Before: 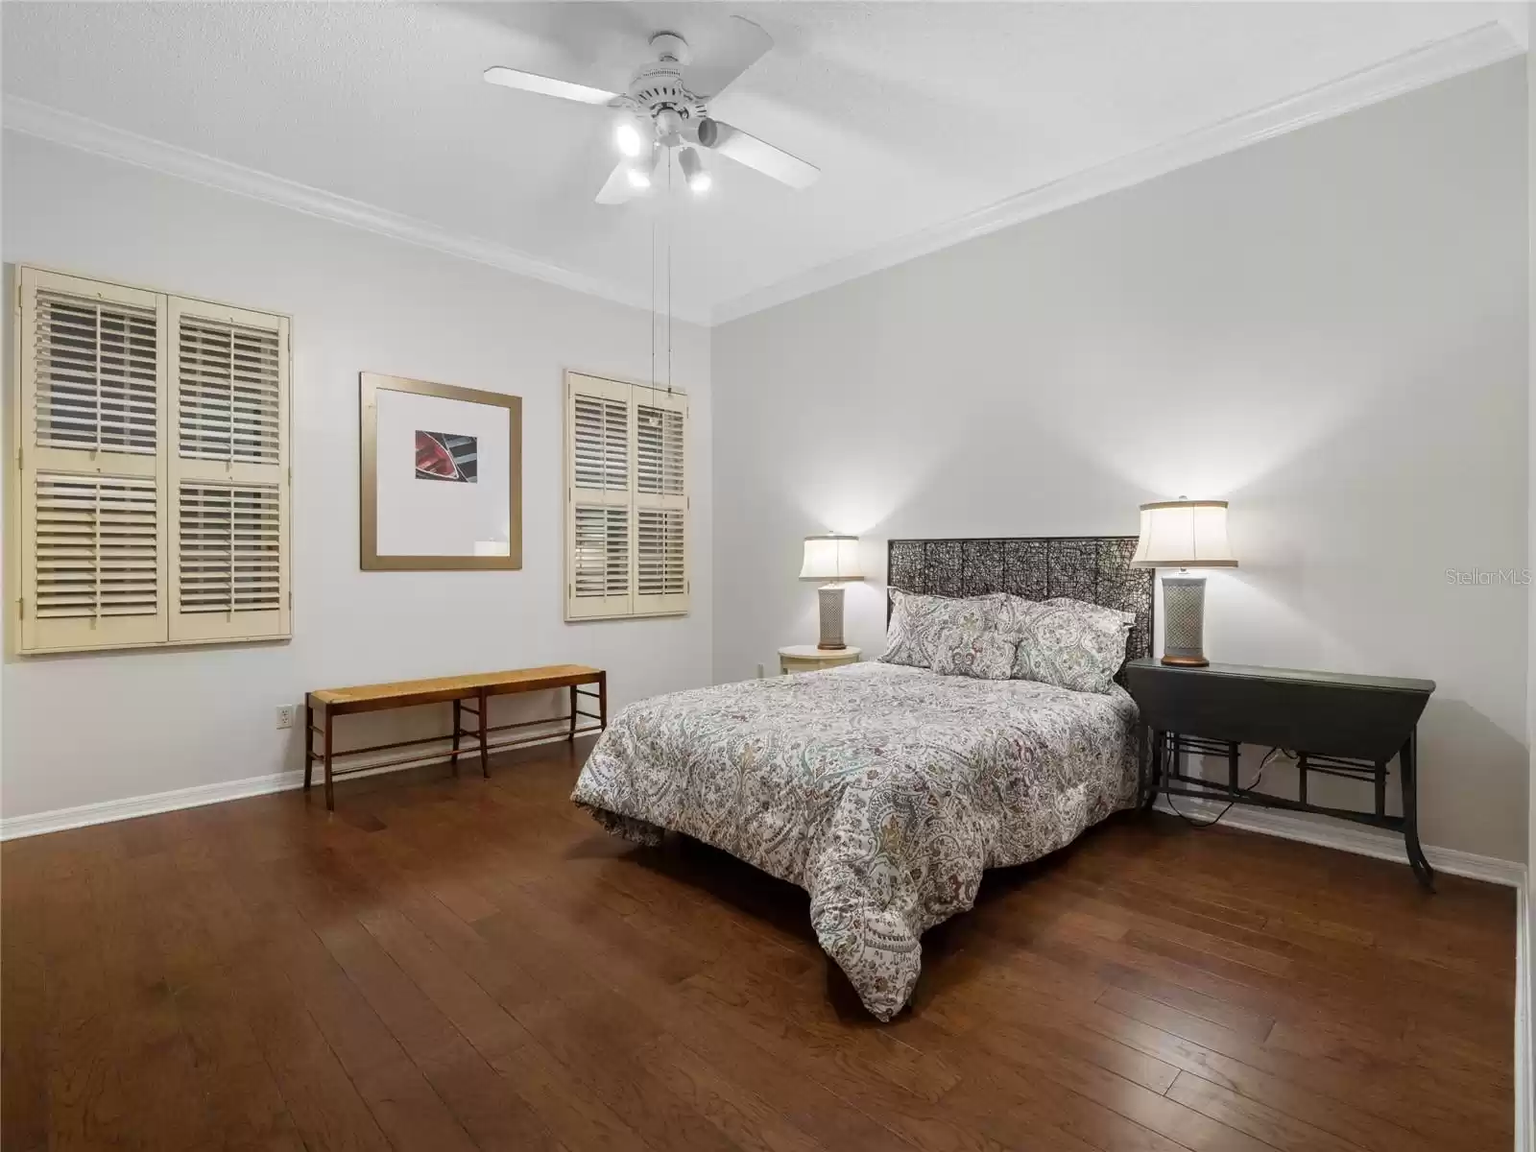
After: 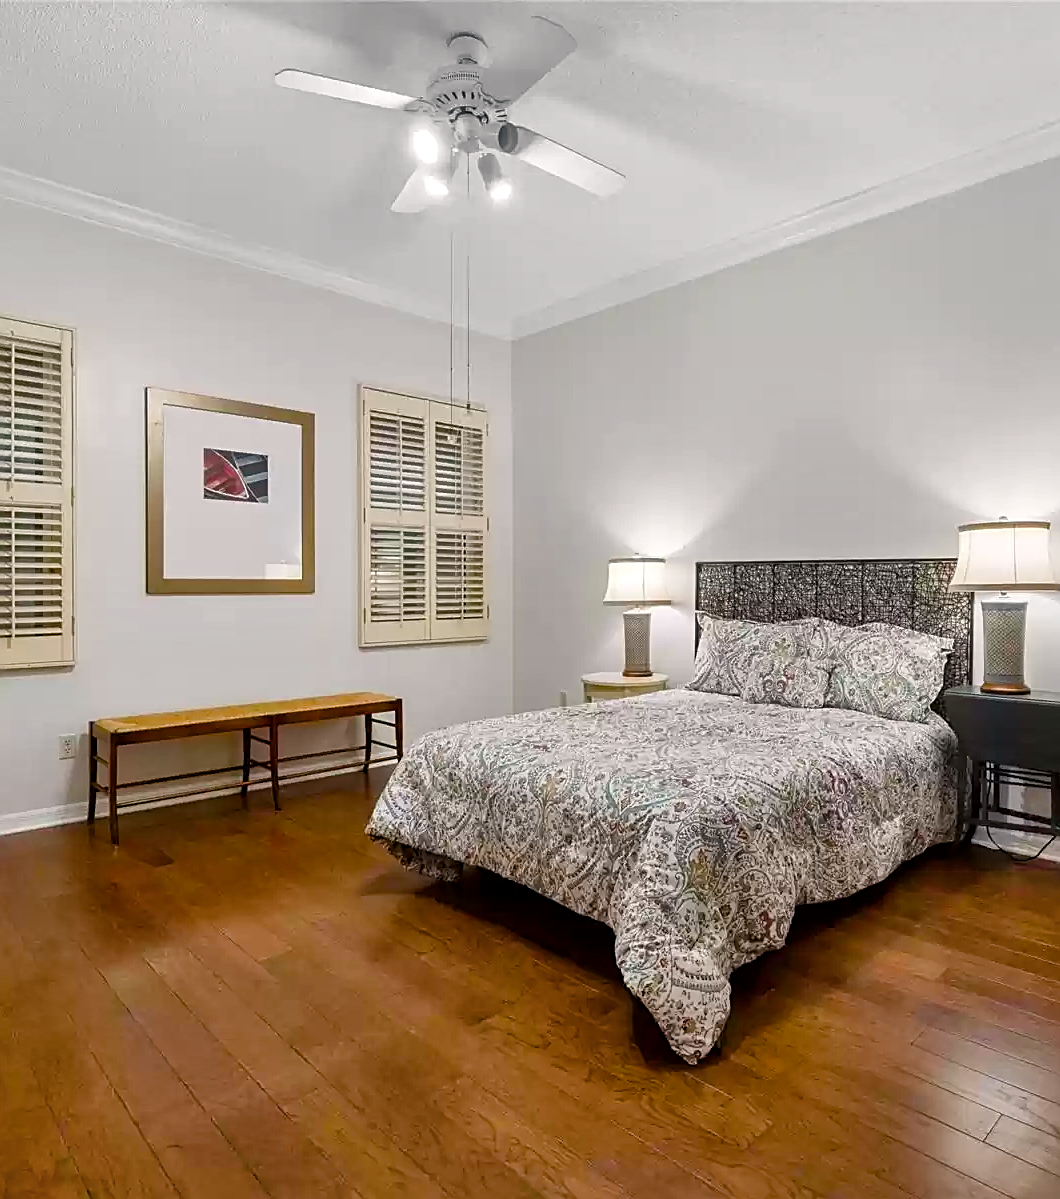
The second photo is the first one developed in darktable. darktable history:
crop and rotate: left 14.317%, right 19.408%
sharpen: on, module defaults
local contrast: mode bilateral grid, contrast 19, coarseness 50, detail 119%, midtone range 0.2
shadows and highlights: shadows 73.85, highlights -24.8, soften with gaussian
color balance rgb: shadows lift › chroma 2.008%, shadows lift › hue 248.47°, highlights gain › luminance 0.908%, highlights gain › chroma 0.382%, highlights gain › hue 42.88°, perceptual saturation grading › global saturation 19.348%, perceptual saturation grading › highlights -25.859%, perceptual saturation grading › shadows 49.574%, global vibrance 20%
